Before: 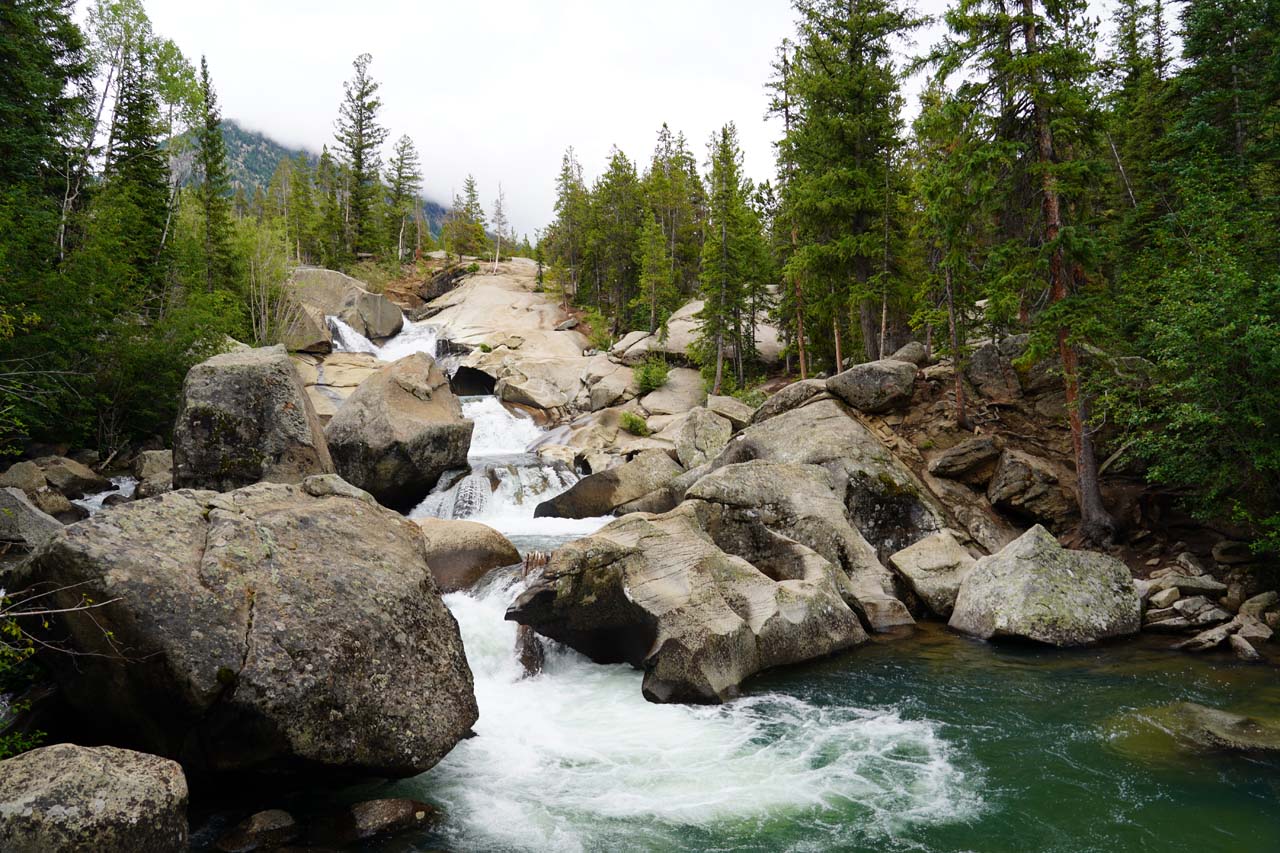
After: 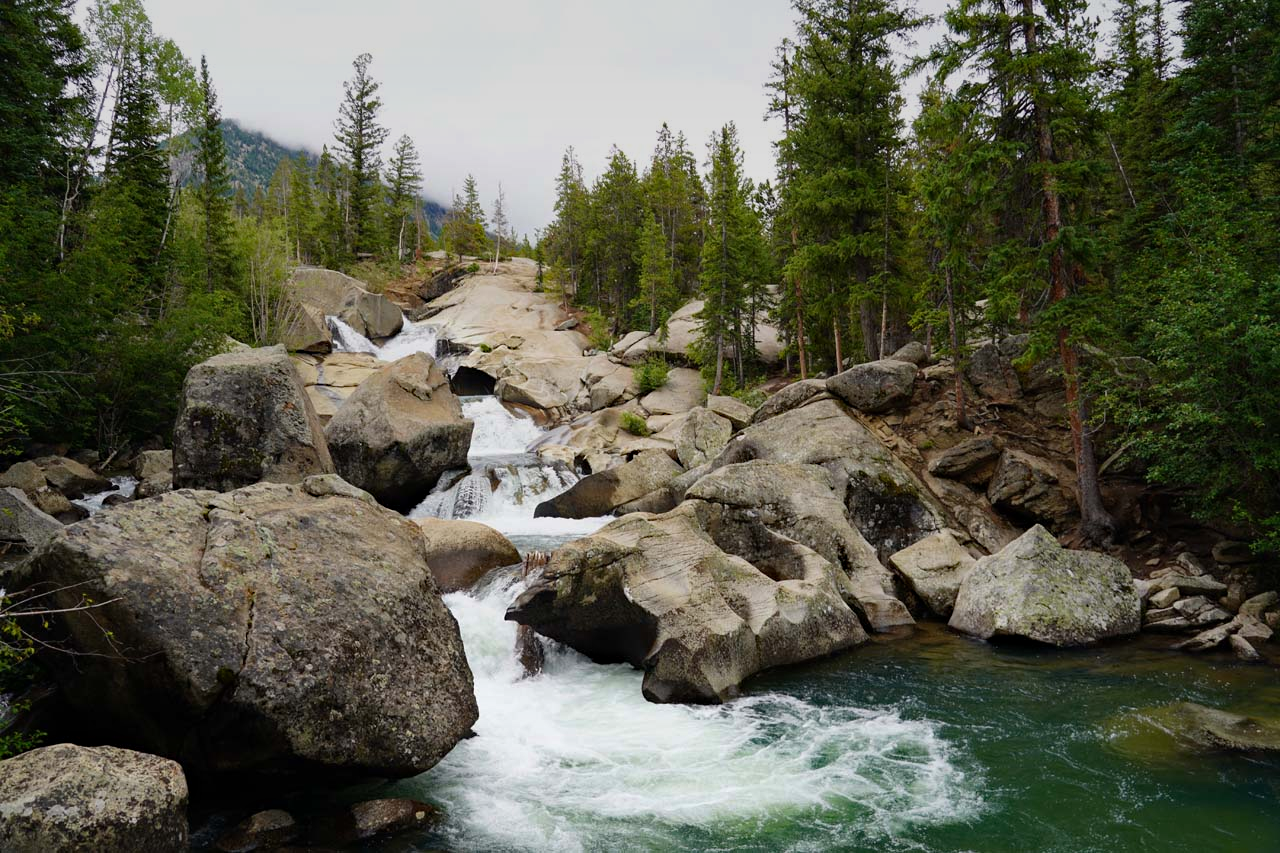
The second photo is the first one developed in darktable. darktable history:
graduated density: on, module defaults
haze removal: compatibility mode true, adaptive false
